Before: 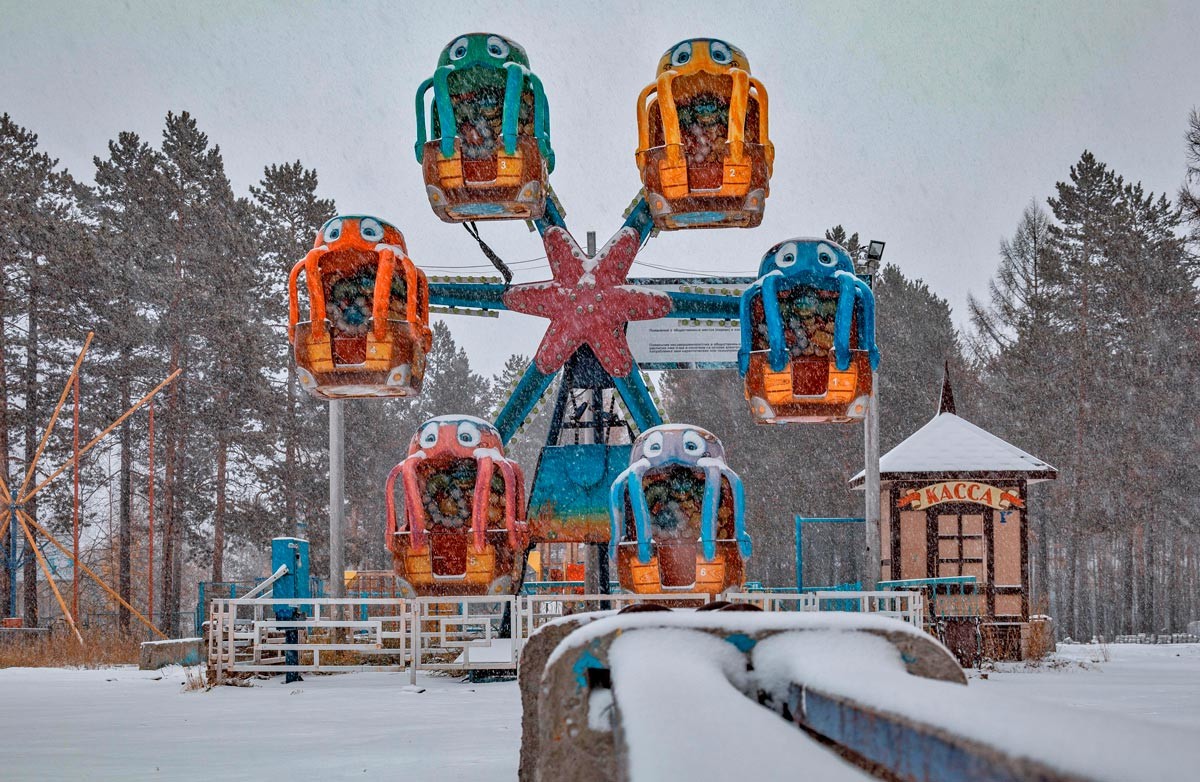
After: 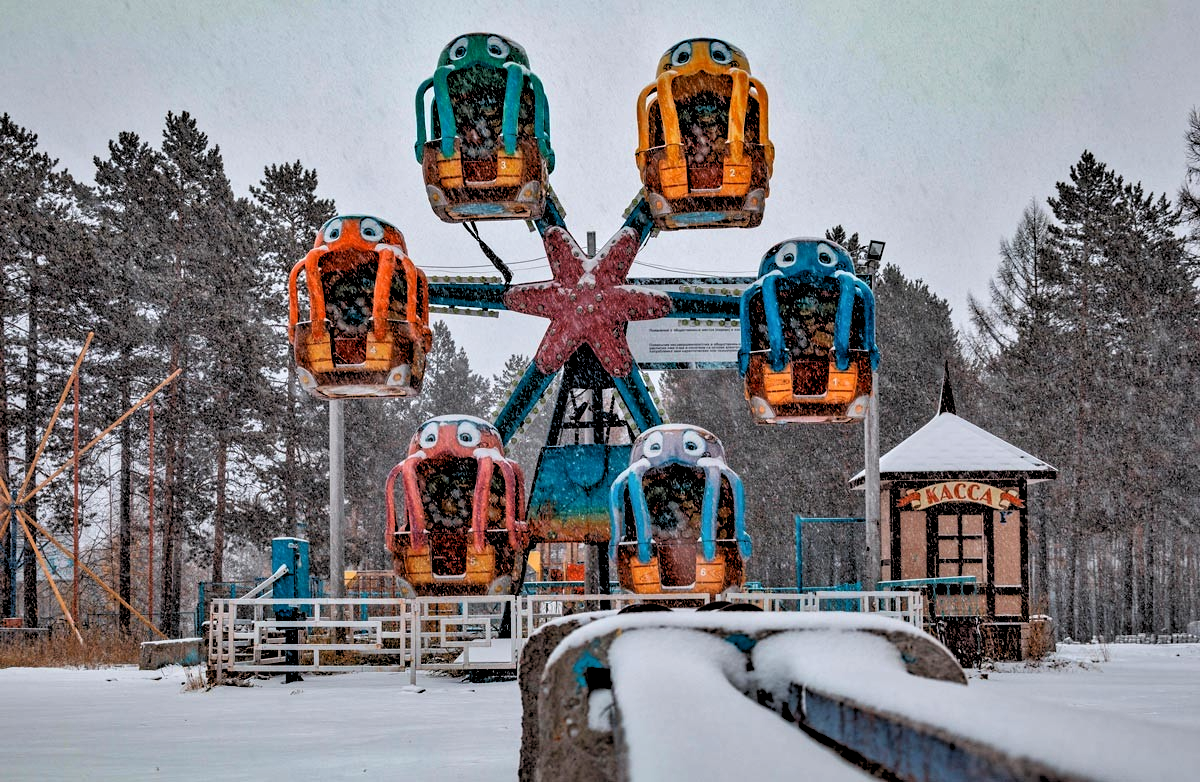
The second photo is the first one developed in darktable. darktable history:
exposure: black level correction 0.001, compensate highlight preservation false
rgb levels: levels [[0.034, 0.472, 0.904], [0, 0.5, 1], [0, 0.5, 1]]
local contrast: mode bilateral grid, contrast 20, coarseness 50, detail 120%, midtone range 0.2
